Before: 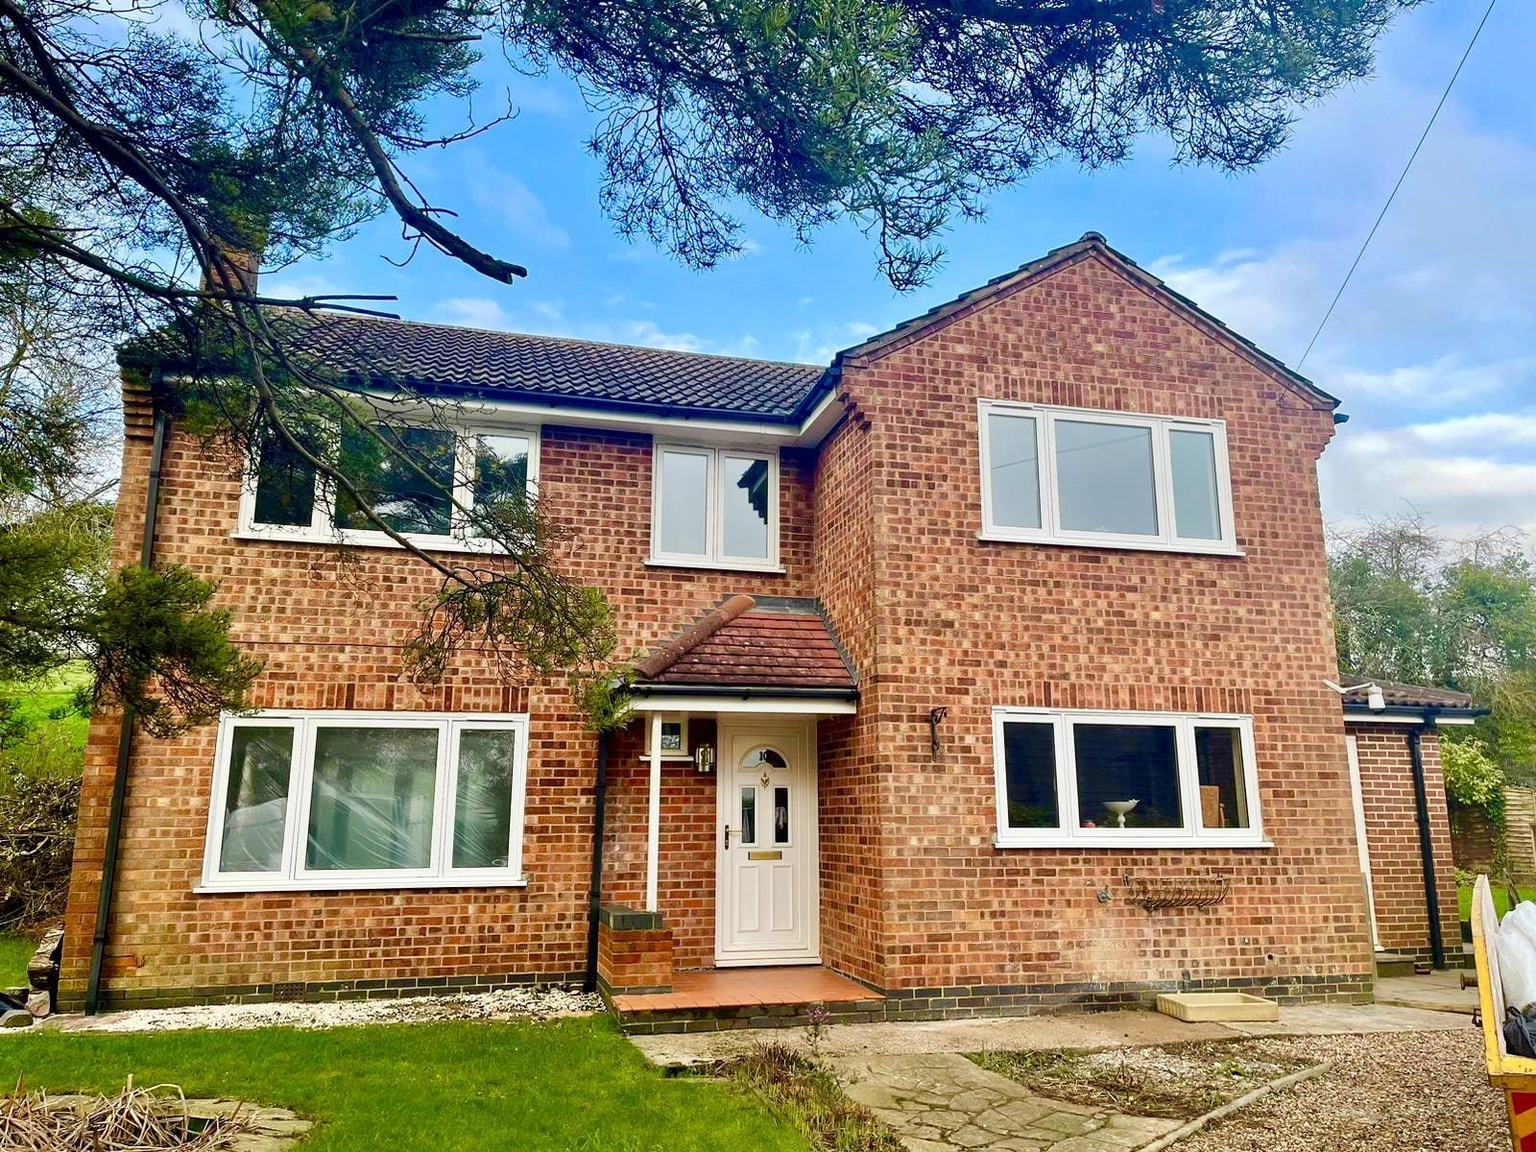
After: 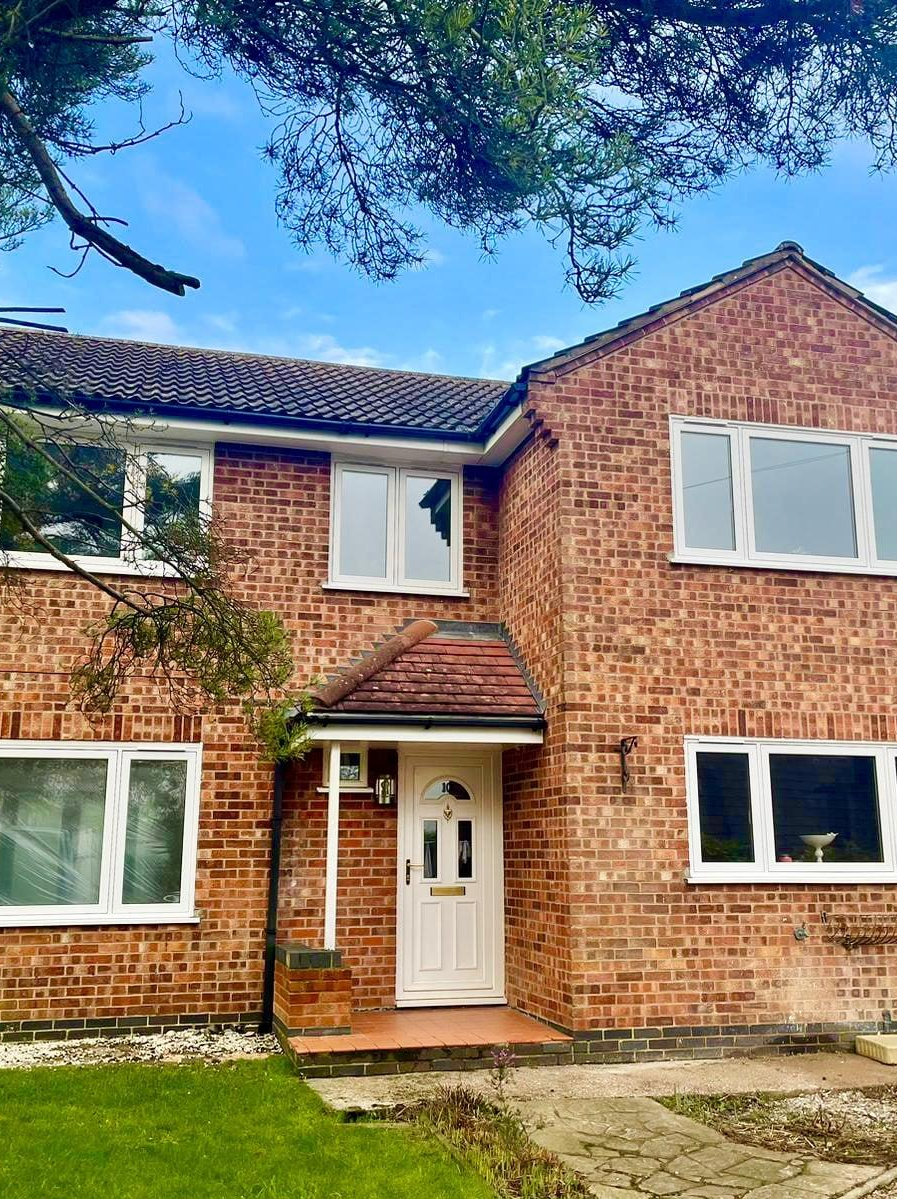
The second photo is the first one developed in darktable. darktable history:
crop: left 21.846%, right 22.031%, bottom 0.012%
